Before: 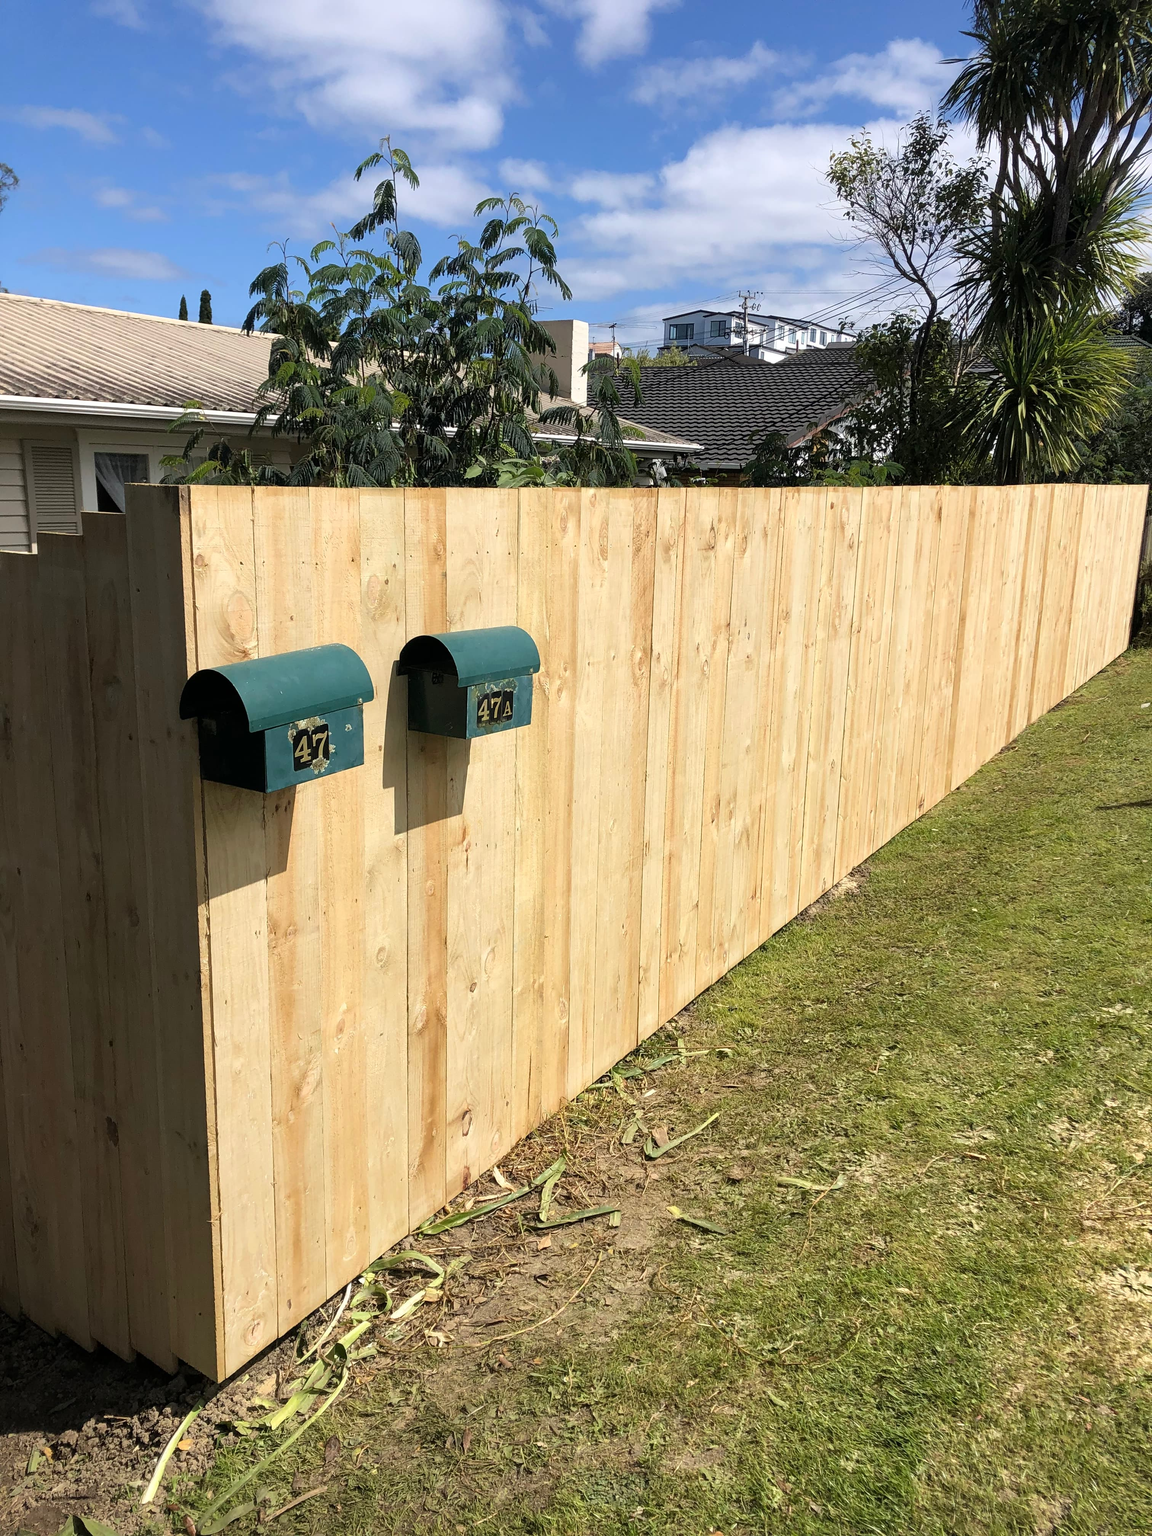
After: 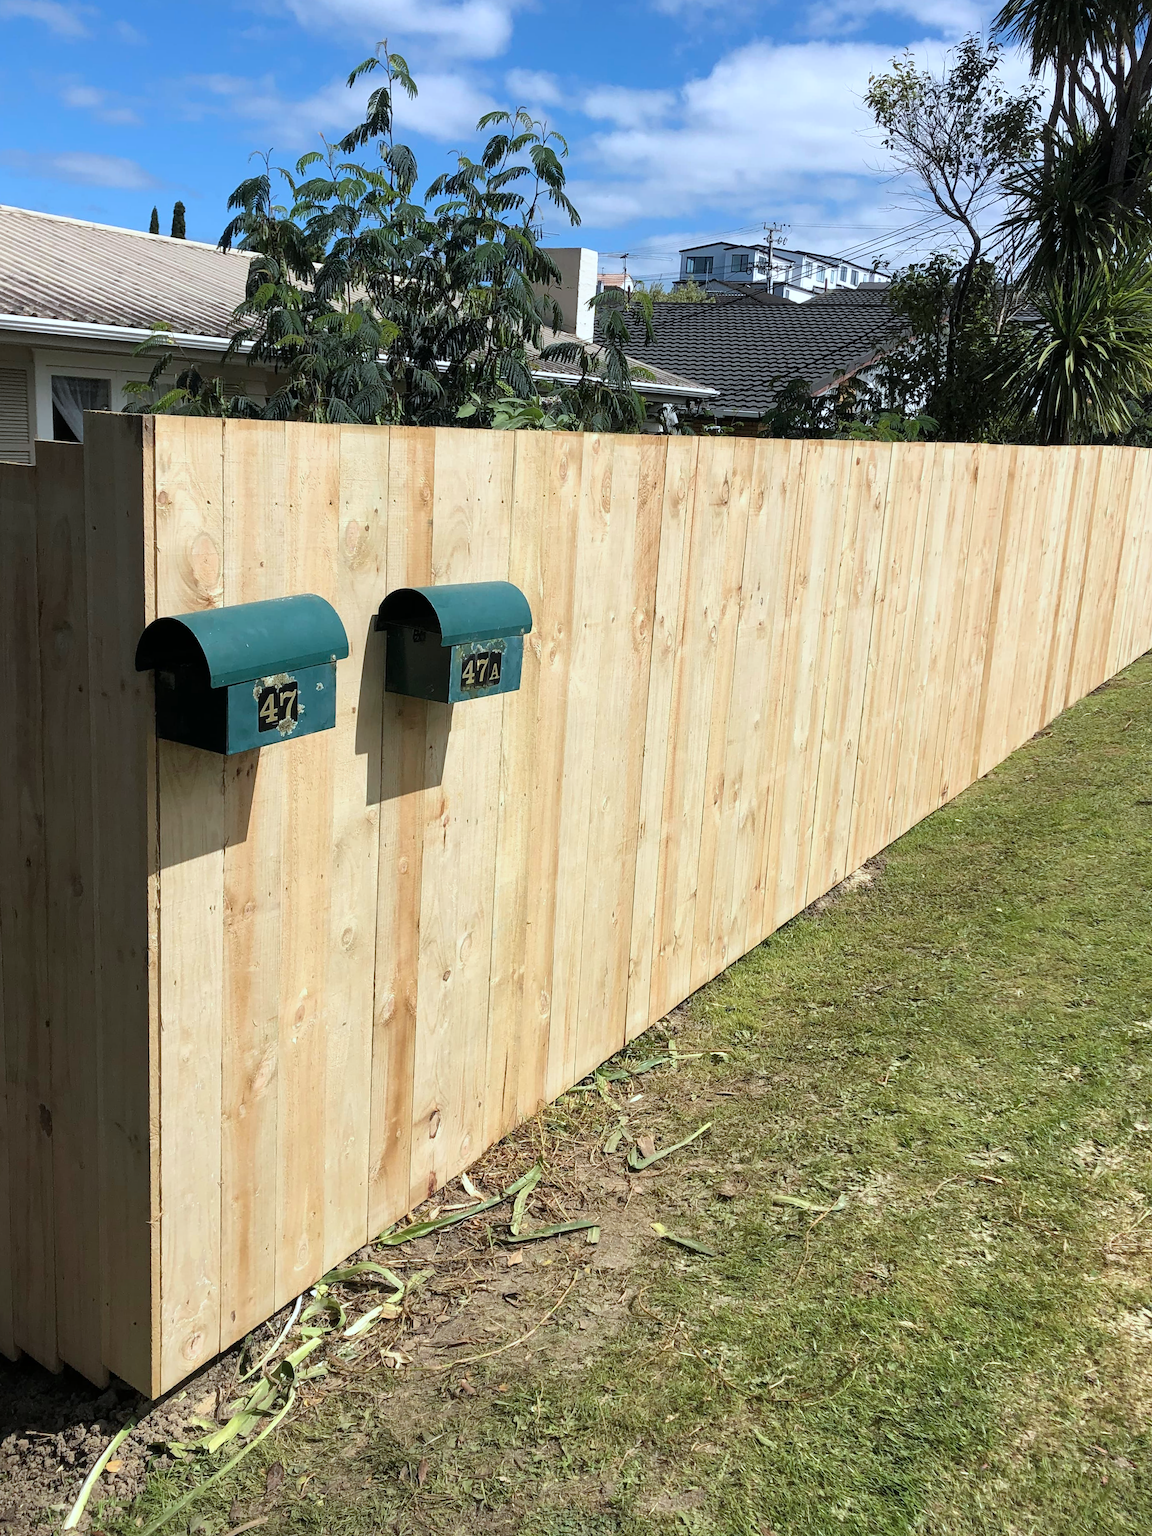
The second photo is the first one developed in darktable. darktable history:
crop and rotate: angle -1.96°, left 3.097%, top 4.154%, right 1.586%, bottom 0.529%
color correction: highlights a* -4.18, highlights b* -10.81
